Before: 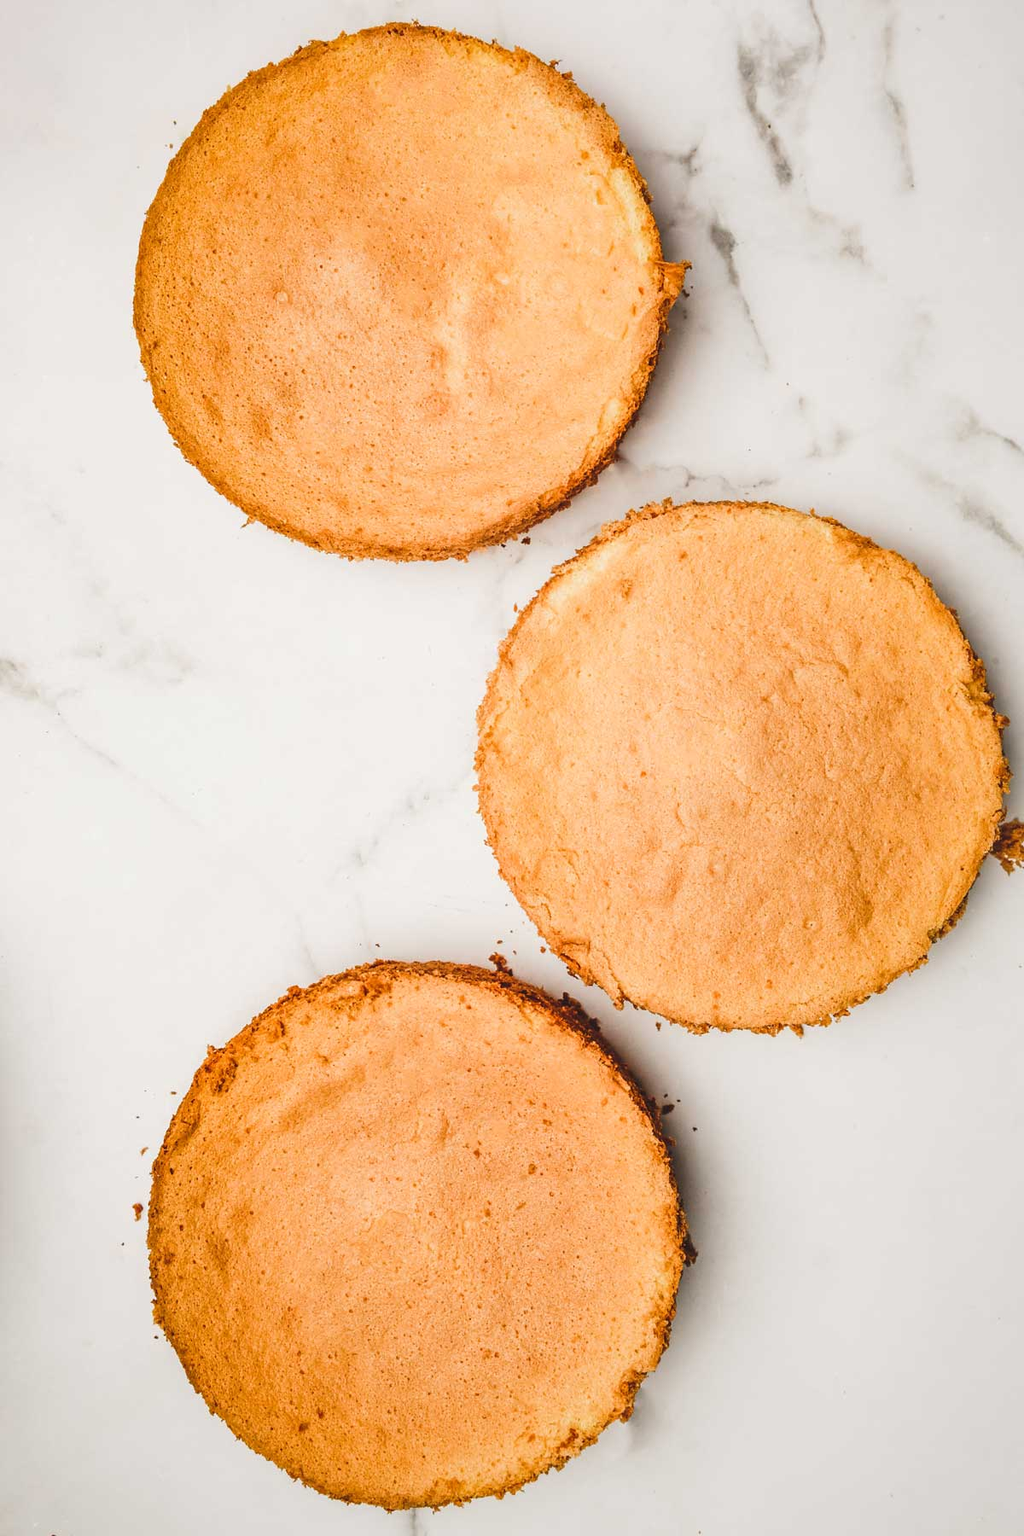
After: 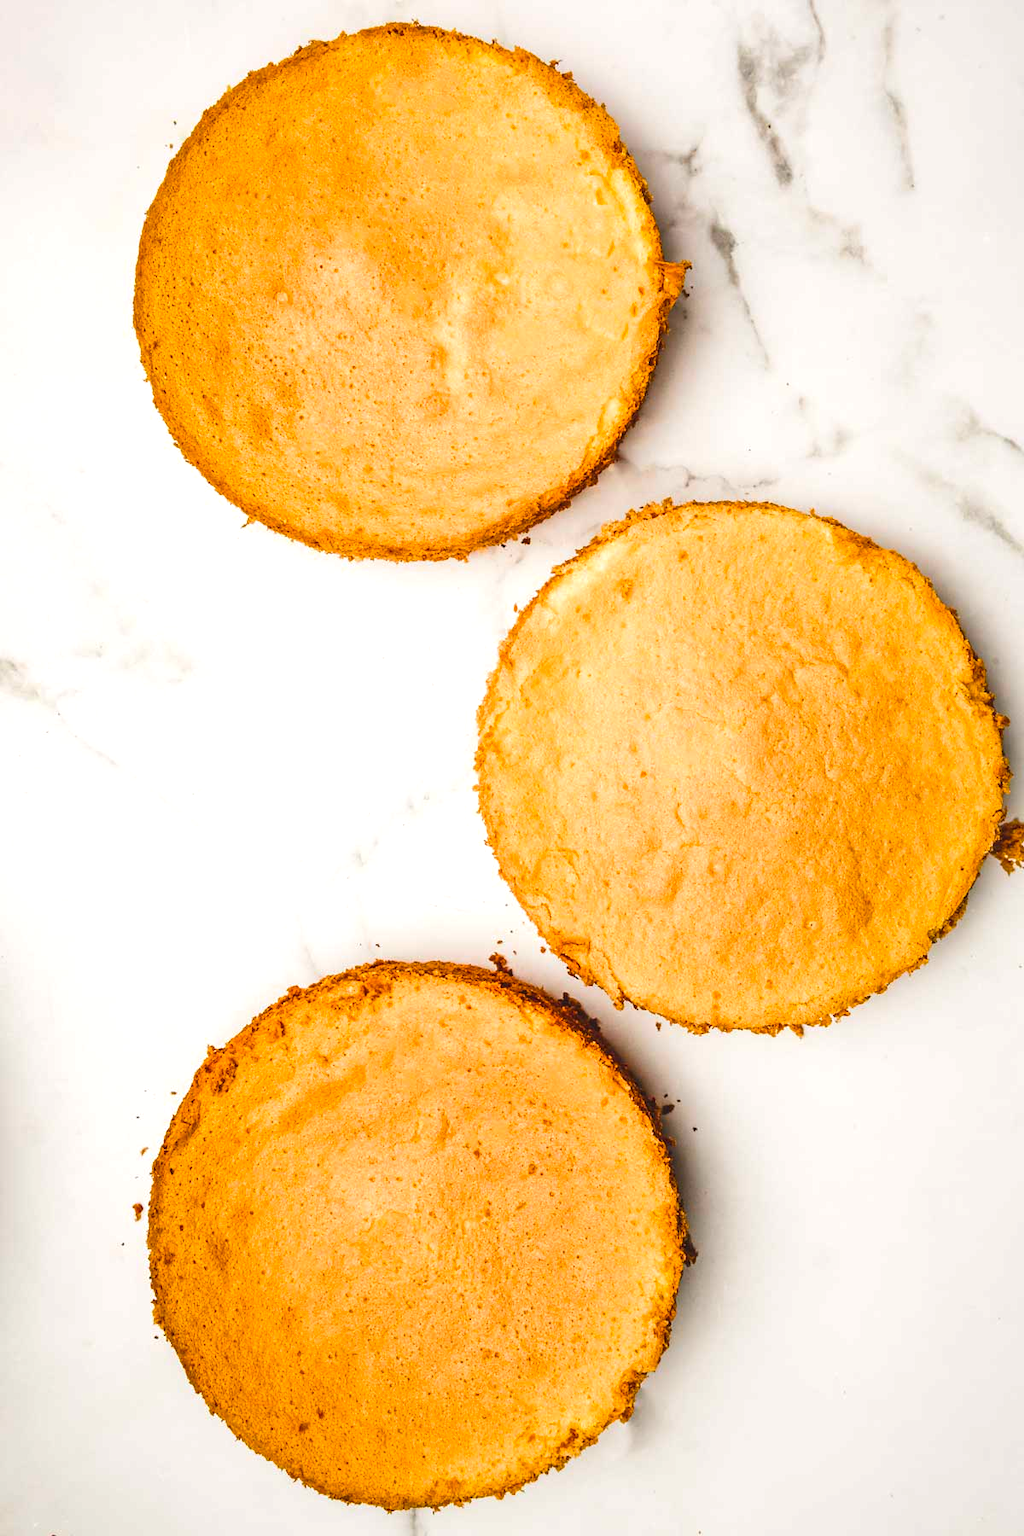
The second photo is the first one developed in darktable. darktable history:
color balance rgb: shadows lift › chroma 0.81%, shadows lift › hue 113.53°, perceptual saturation grading › global saturation 19.407%, perceptual brilliance grading › highlights 8.331%, perceptual brilliance grading › mid-tones 3.784%, perceptual brilliance grading › shadows 1.294%, global vibrance 20%
